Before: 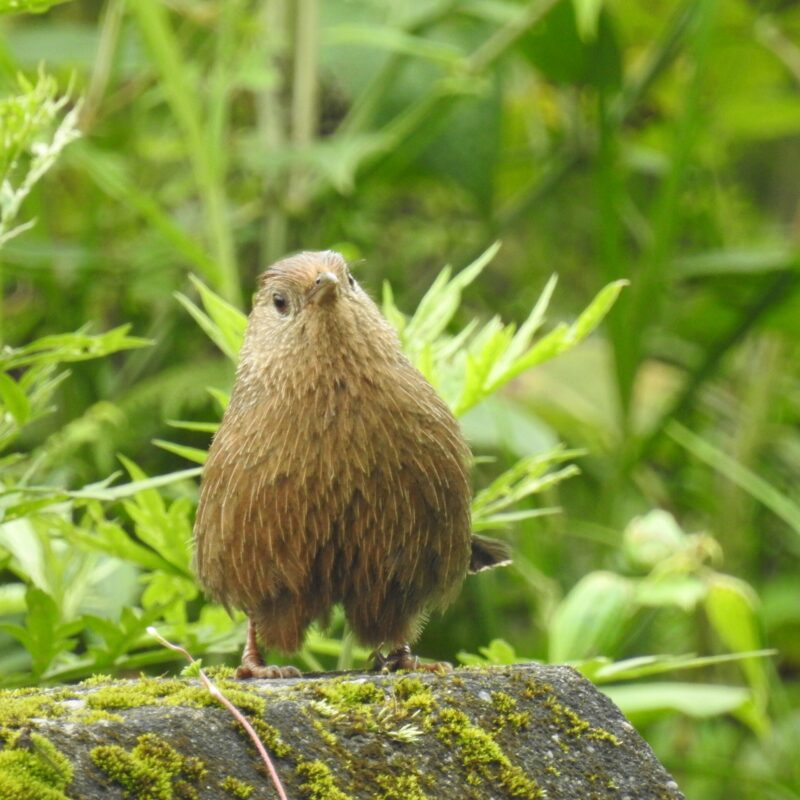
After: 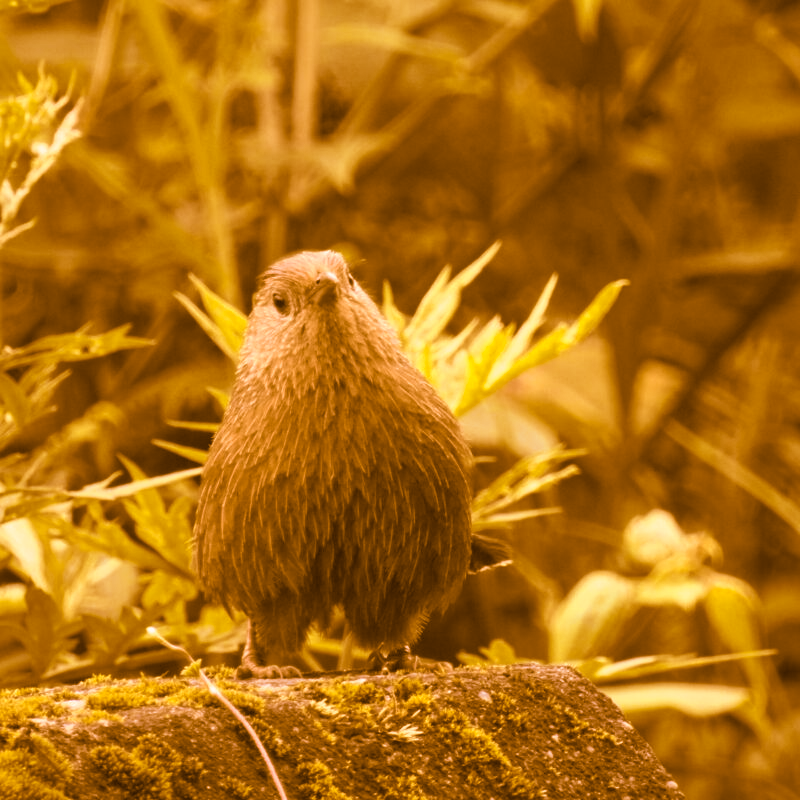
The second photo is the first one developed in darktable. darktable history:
split-toning: shadows › hue 26°, shadows › saturation 0.92, highlights › hue 40°, highlights › saturation 0.92, balance -63, compress 0%
color correction: highlights a* 21.16, highlights b* 19.61
